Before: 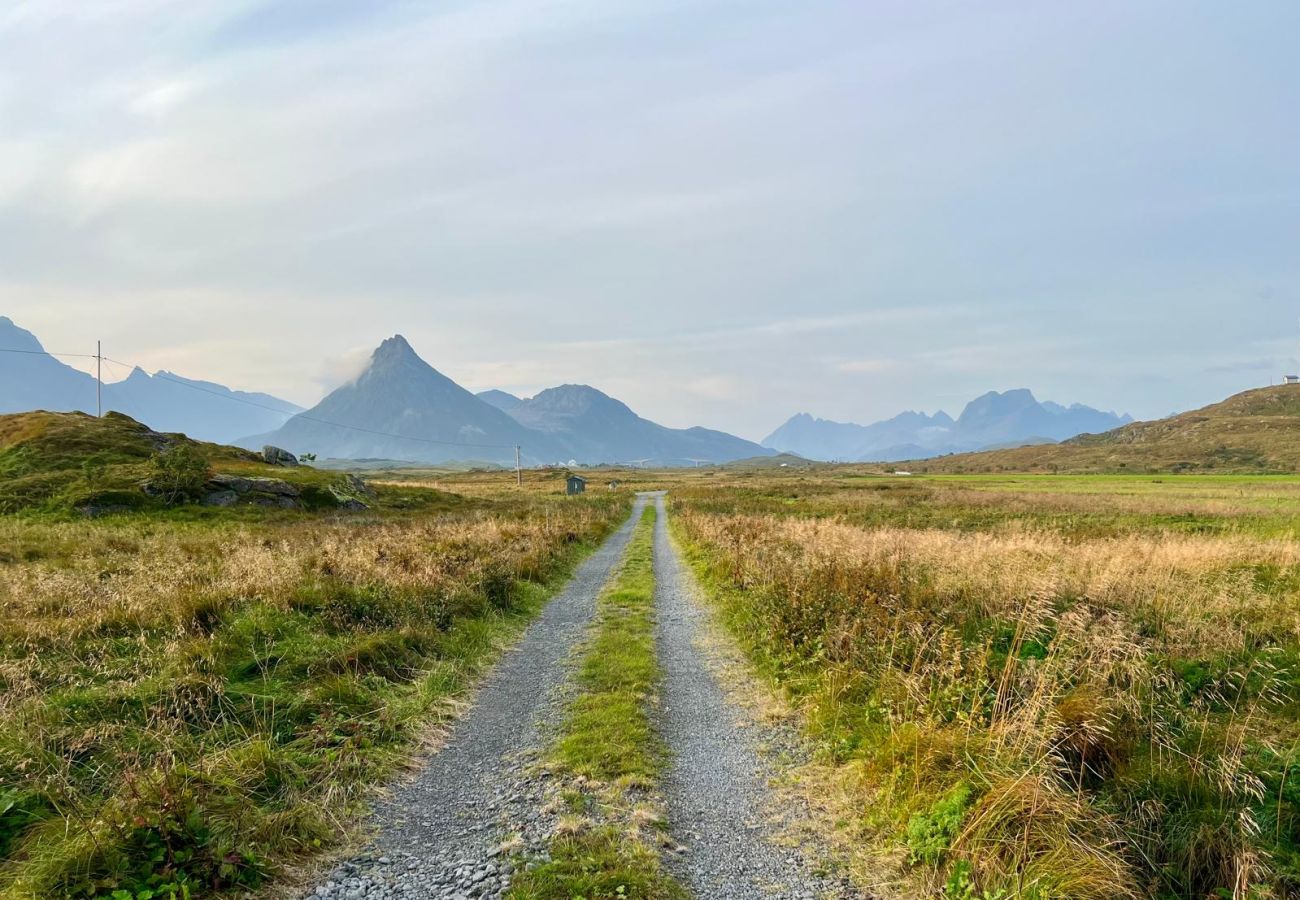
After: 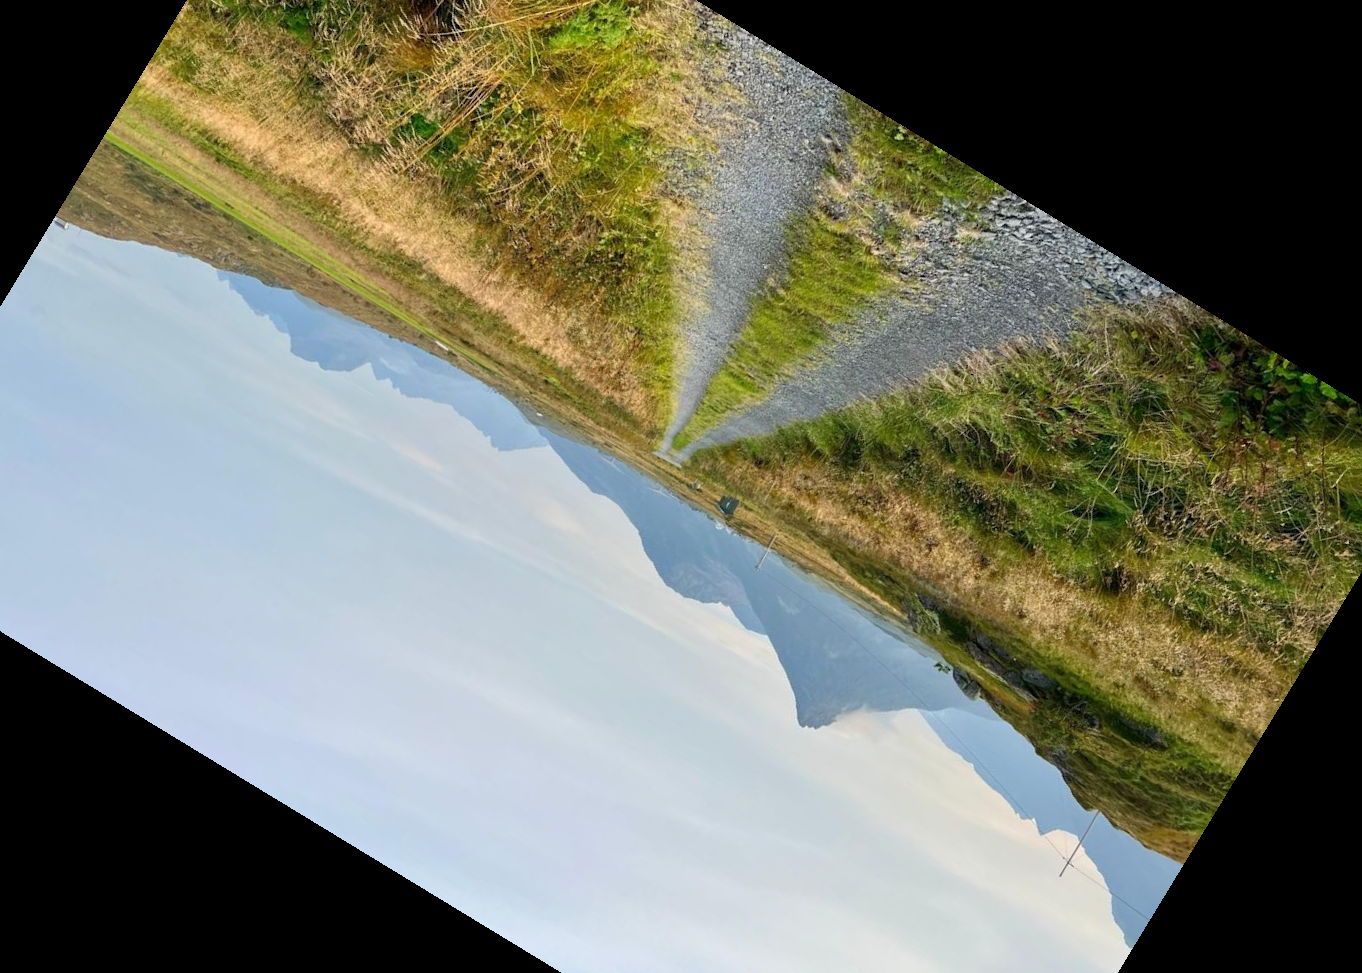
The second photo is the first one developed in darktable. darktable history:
tone equalizer: on, module defaults
crop and rotate: angle 148.68°, left 9.111%, top 15.603%, right 4.588%, bottom 17.041%
